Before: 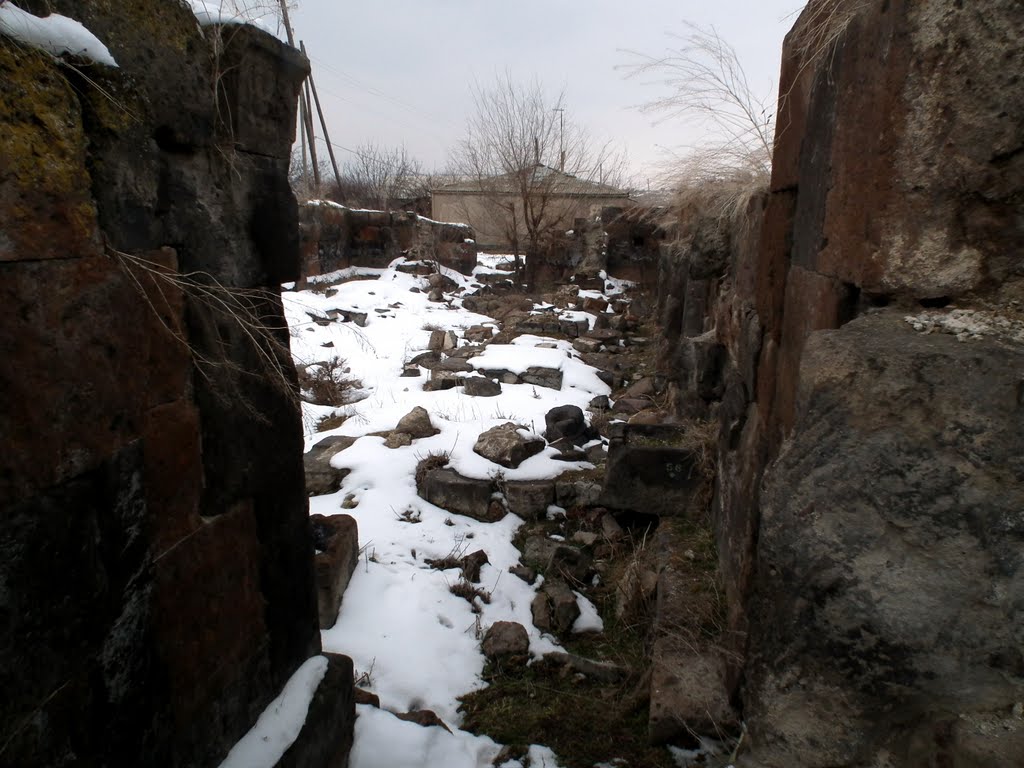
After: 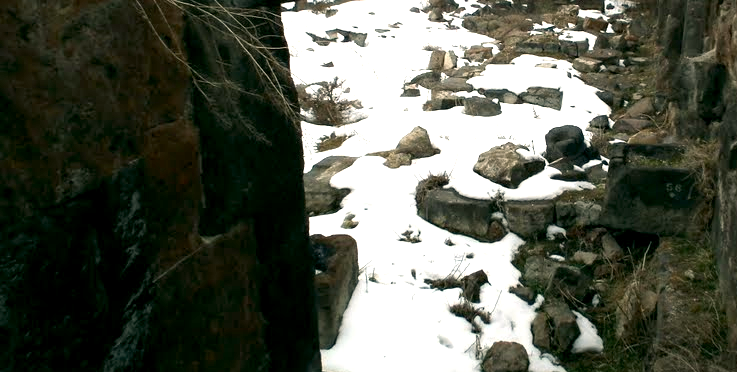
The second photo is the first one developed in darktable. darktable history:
crop: top 36.498%, right 27.964%, bottom 14.995%
exposure: black level correction 0.001, exposure 1 EV, compensate highlight preservation false
color correction: highlights a* -0.482, highlights b* 9.48, shadows a* -9.48, shadows b* 0.803
